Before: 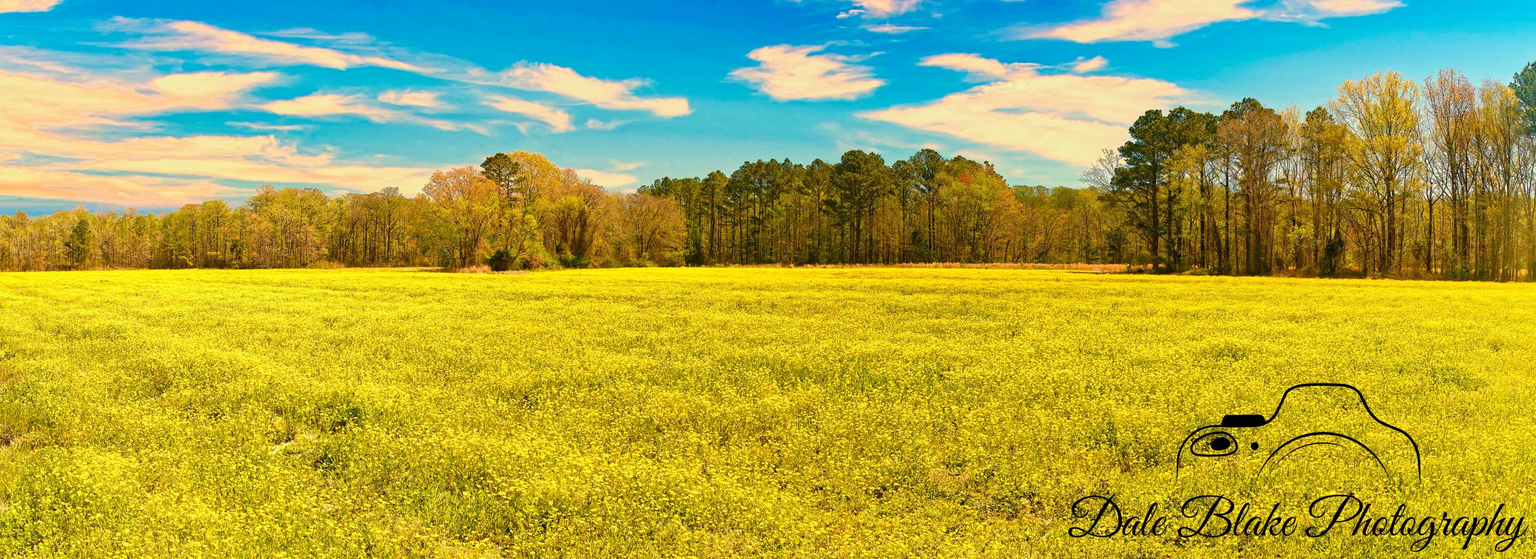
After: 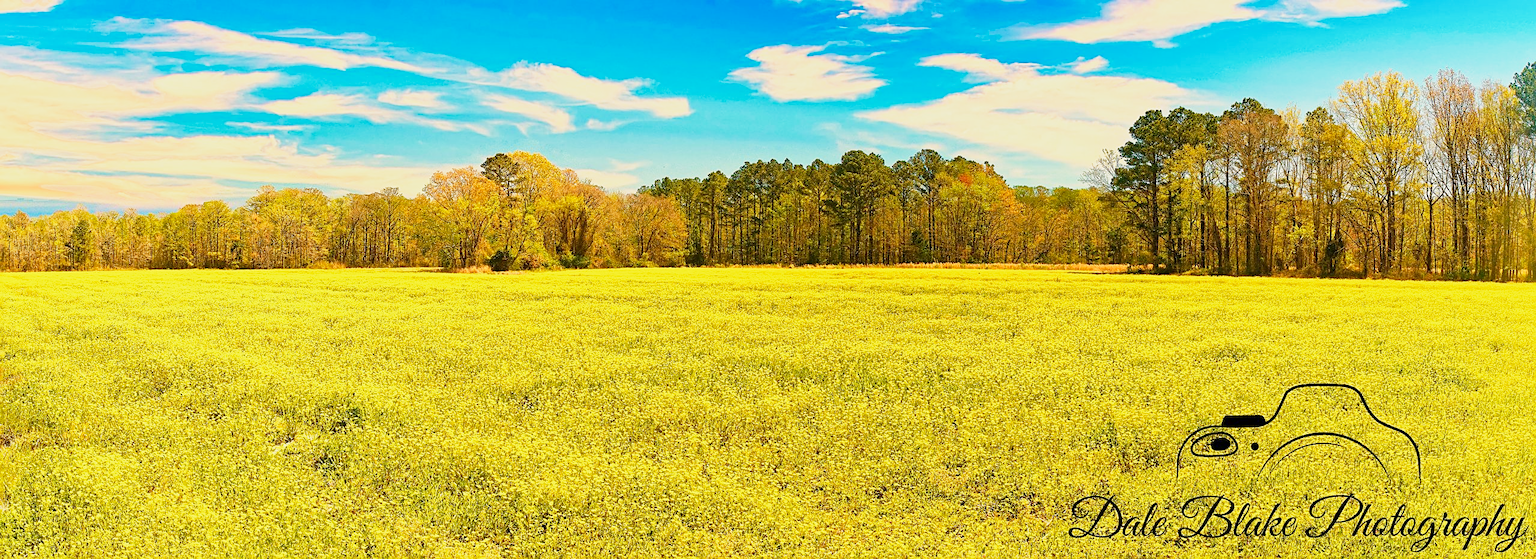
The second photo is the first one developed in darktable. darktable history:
contrast brightness saturation: contrast 0.038, saturation 0.071
base curve: curves: ch0 [(0, 0) (0.088, 0.125) (0.176, 0.251) (0.354, 0.501) (0.613, 0.749) (1, 0.877)], preserve colors none
sharpen: on, module defaults
